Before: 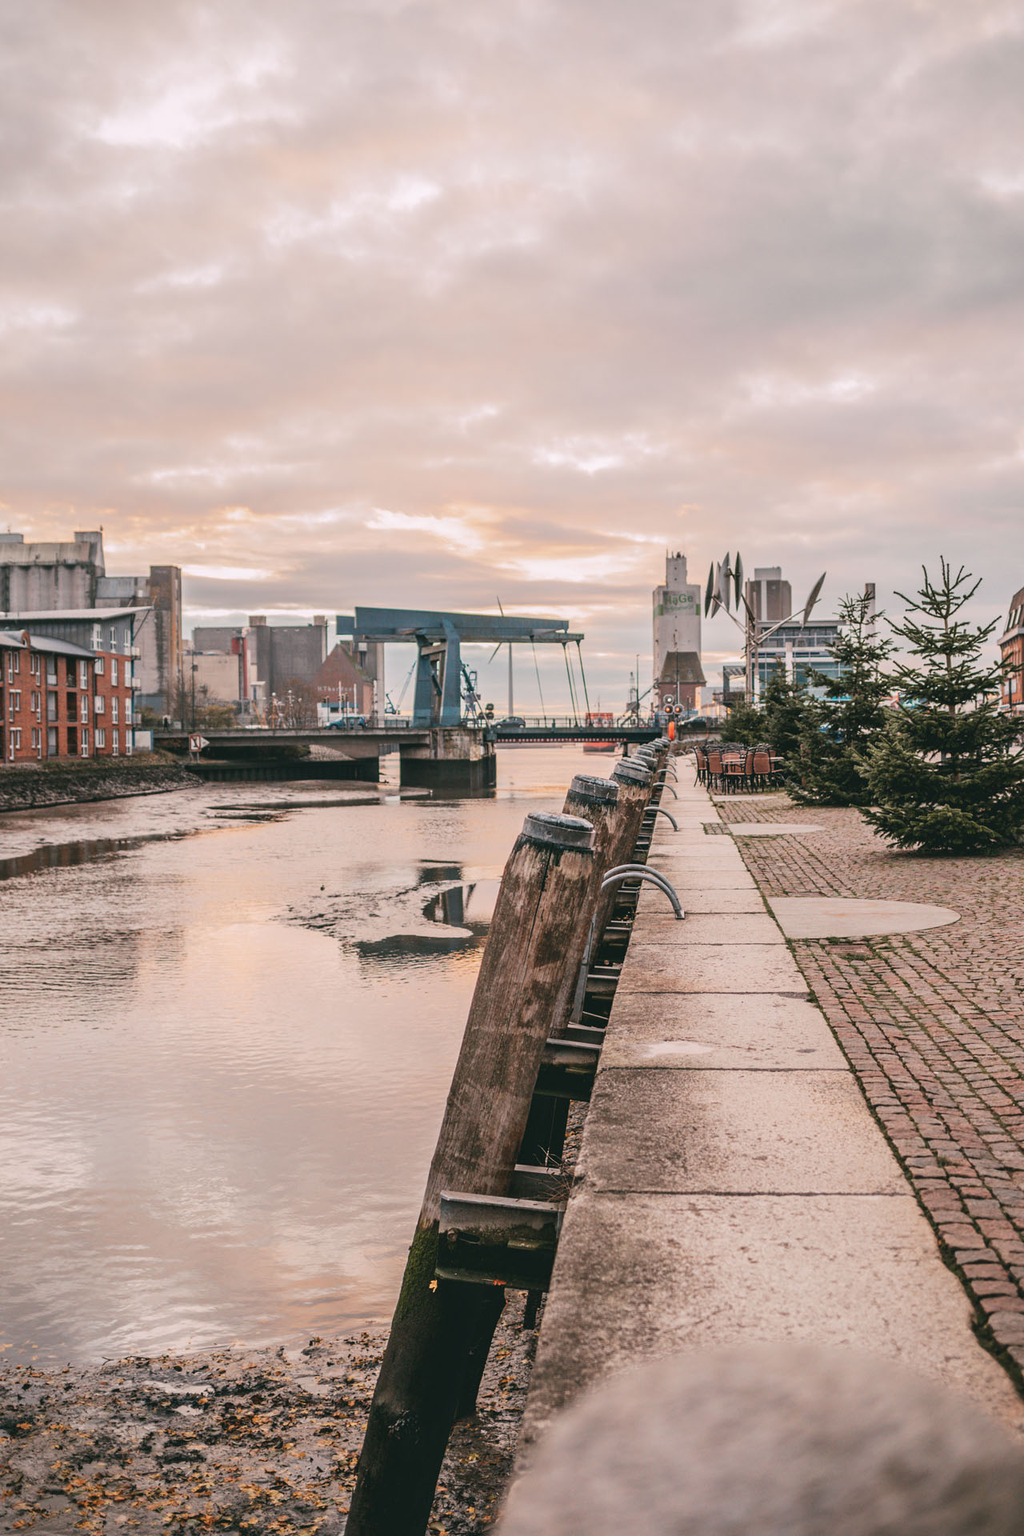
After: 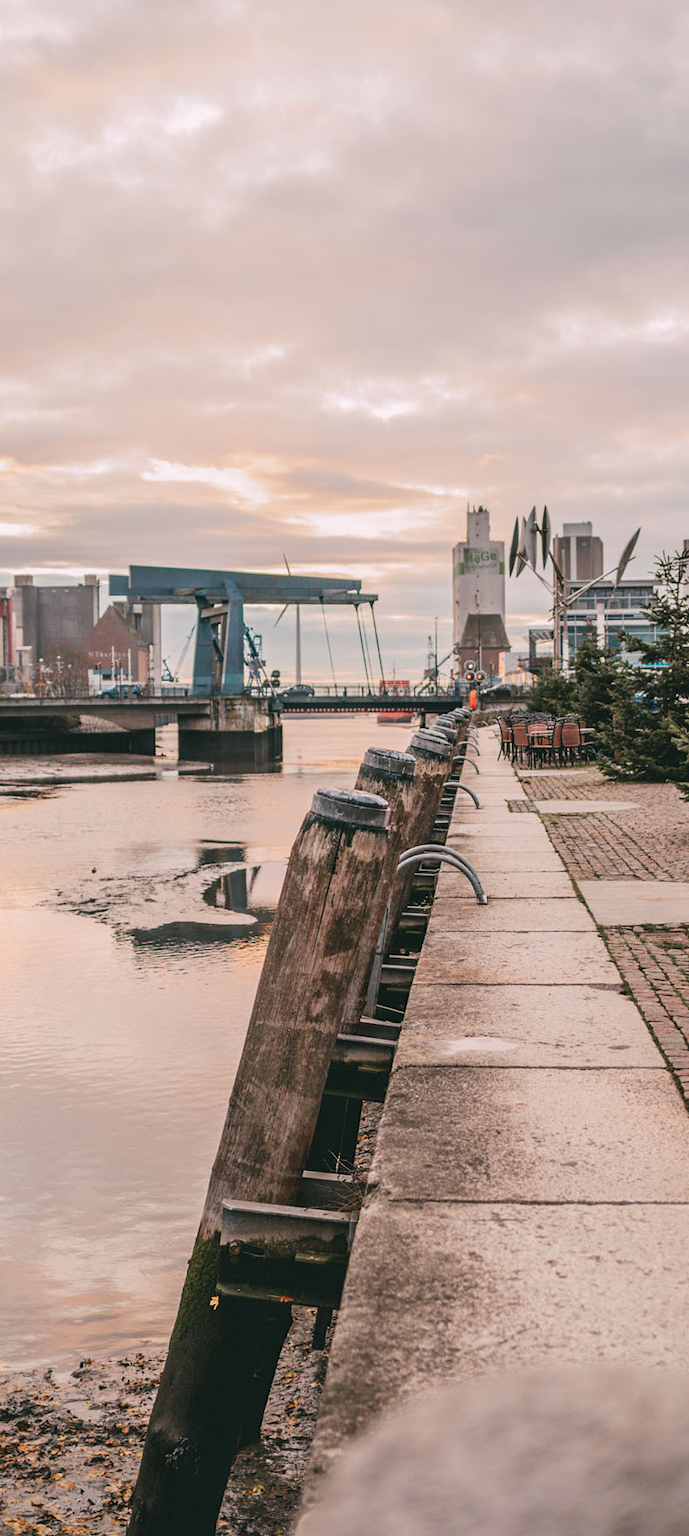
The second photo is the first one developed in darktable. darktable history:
crop and rotate: left 23.121%, top 5.642%, right 14.838%, bottom 2.258%
